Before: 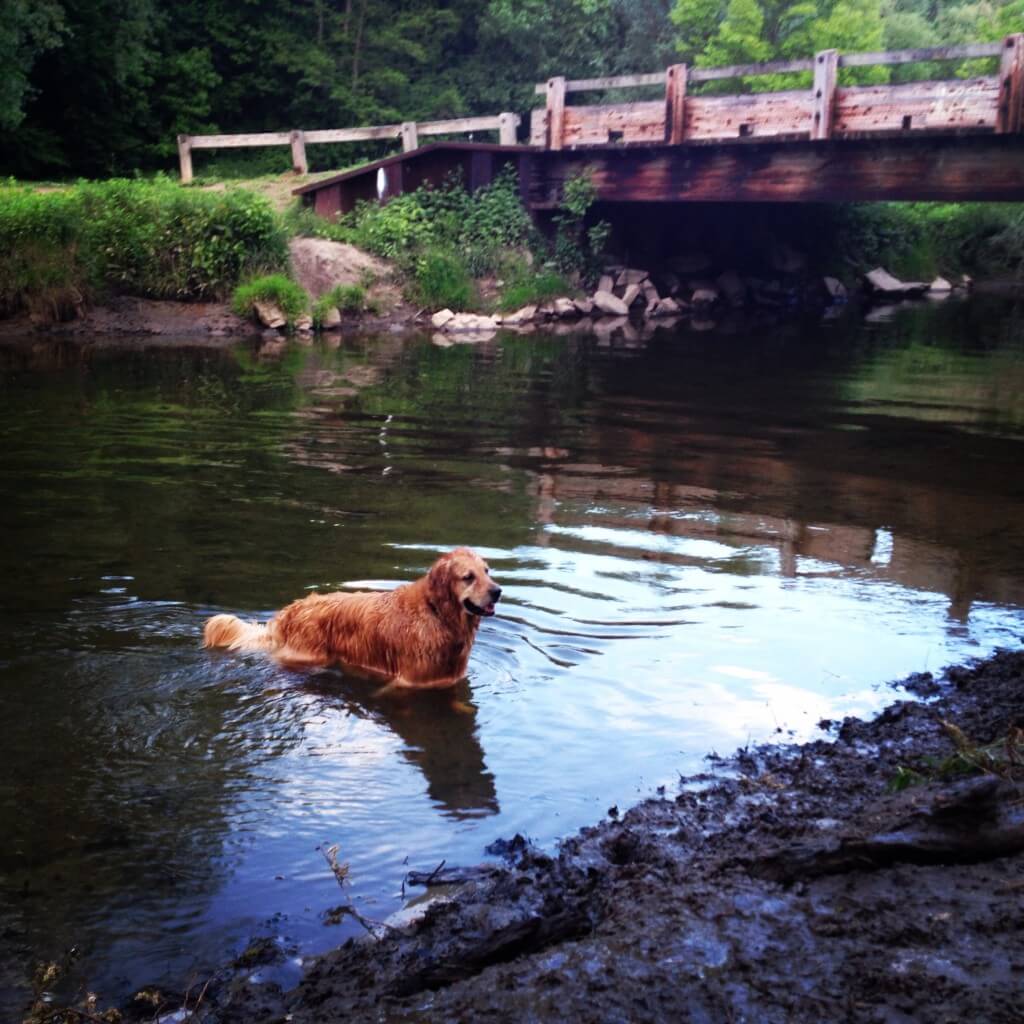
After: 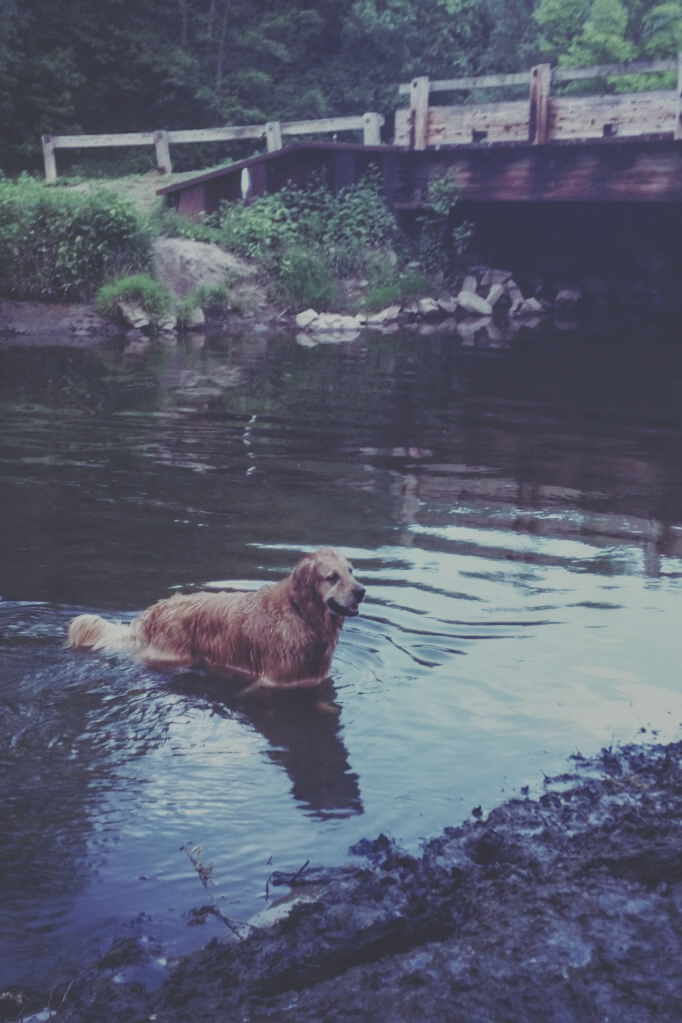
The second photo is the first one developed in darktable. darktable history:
crop and rotate: left 13.342%, right 19.991%
color contrast: green-magenta contrast 0.84, blue-yellow contrast 0.86
filmic rgb: white relative exposure 8 EV, threshold 3 EV, structure ↔ texture 100%, target black luminance 0%, hardness 2.44, latitude 76.53%, contrast 0.562, shadows ↔ highlights balance 0%, preserve chrominance no, color science v4 (2020), iterations of high-quality reconstruction 10, type of noise poissonian, enable highlight reconstruction true
local contrast: highlights 61%, detail 143%, midtone range 0.428
rgb curve: curves: ch0 [(0, 0.186) (0.314, 0.284) (0.576, 0.466) (0.805, 0.691) (0.936, 0.886)]; ch1 [(0, 0.186) (0.314, 0.284) (0.581, 0.534) (0.771, 0.746) (0.936, 0.958)]; ch2 [(0, 0.216) (0.275, 0.39) (1, 1)], mode RGB, independent channels, compensate middle gray true, preserve colors none
